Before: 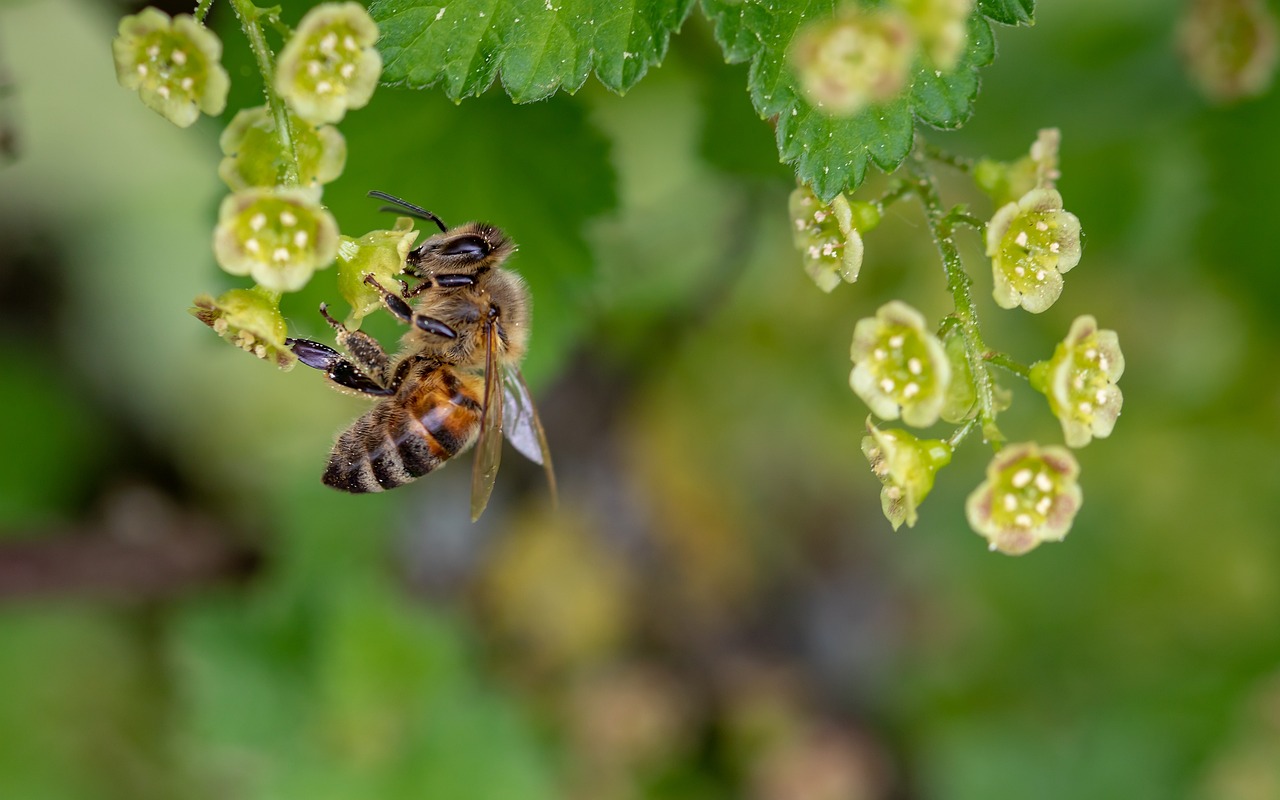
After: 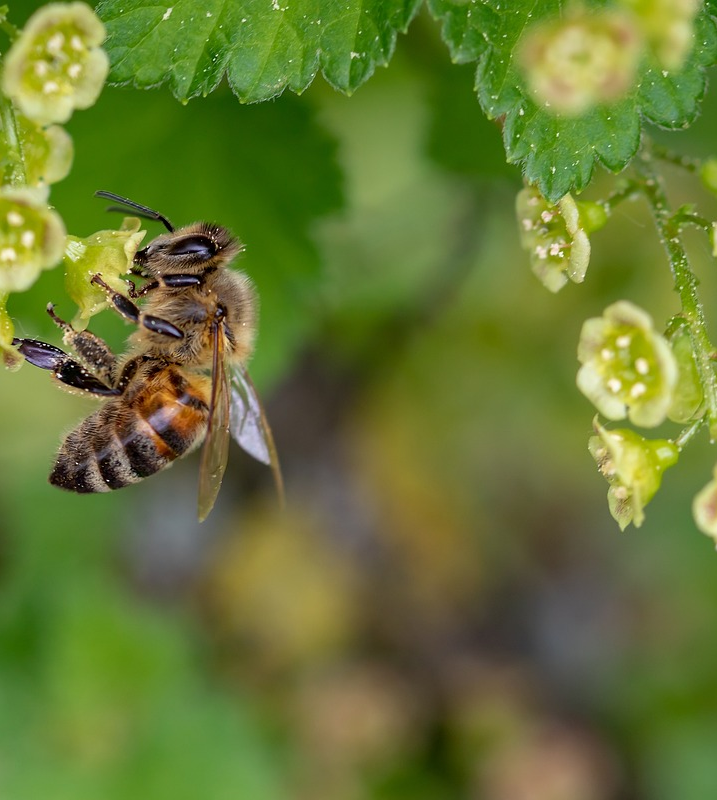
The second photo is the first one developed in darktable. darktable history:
crop: left 21.39%, right 22.576%
